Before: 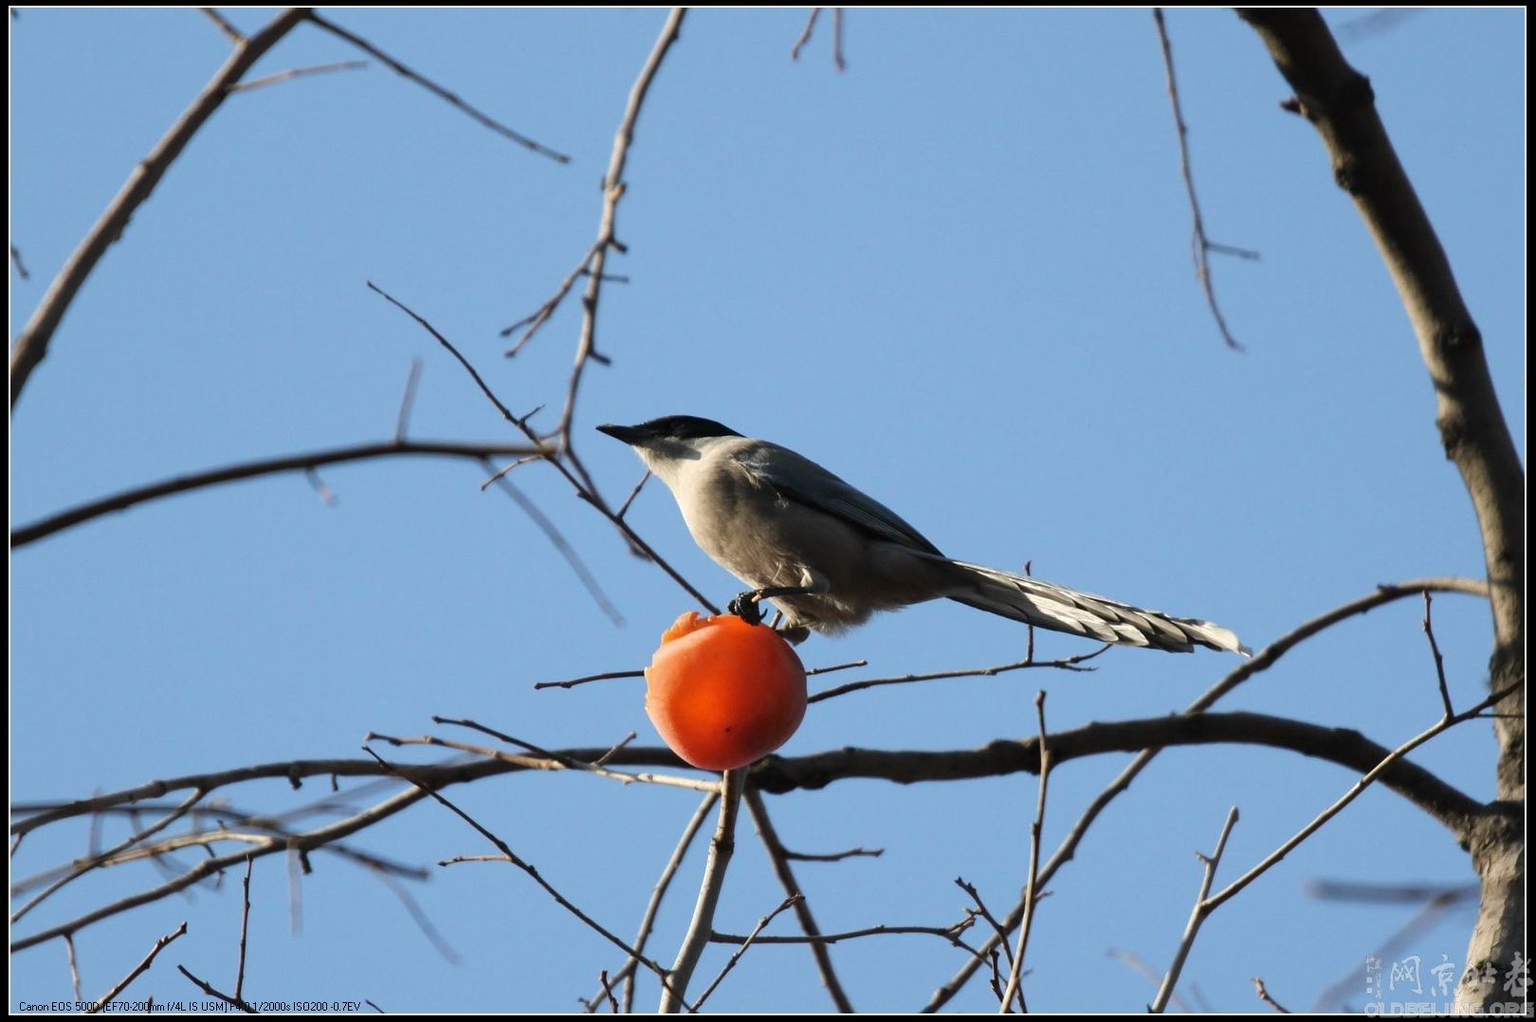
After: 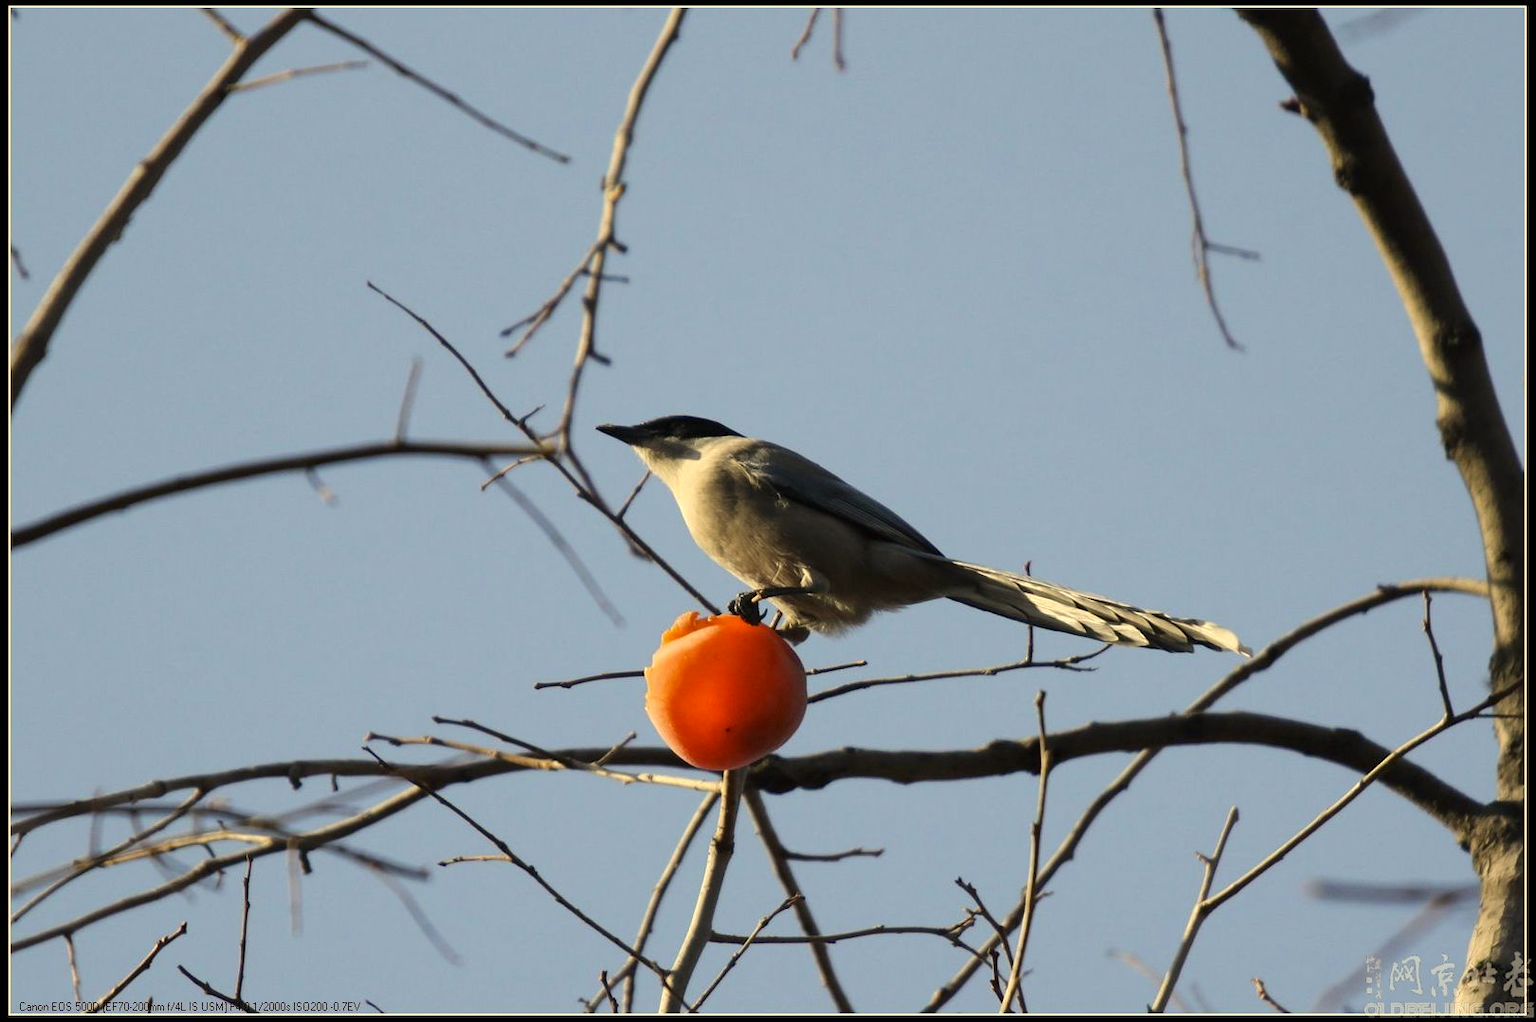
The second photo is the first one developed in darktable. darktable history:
color correction: highlights a* 2.58, highlights b* 23.32
